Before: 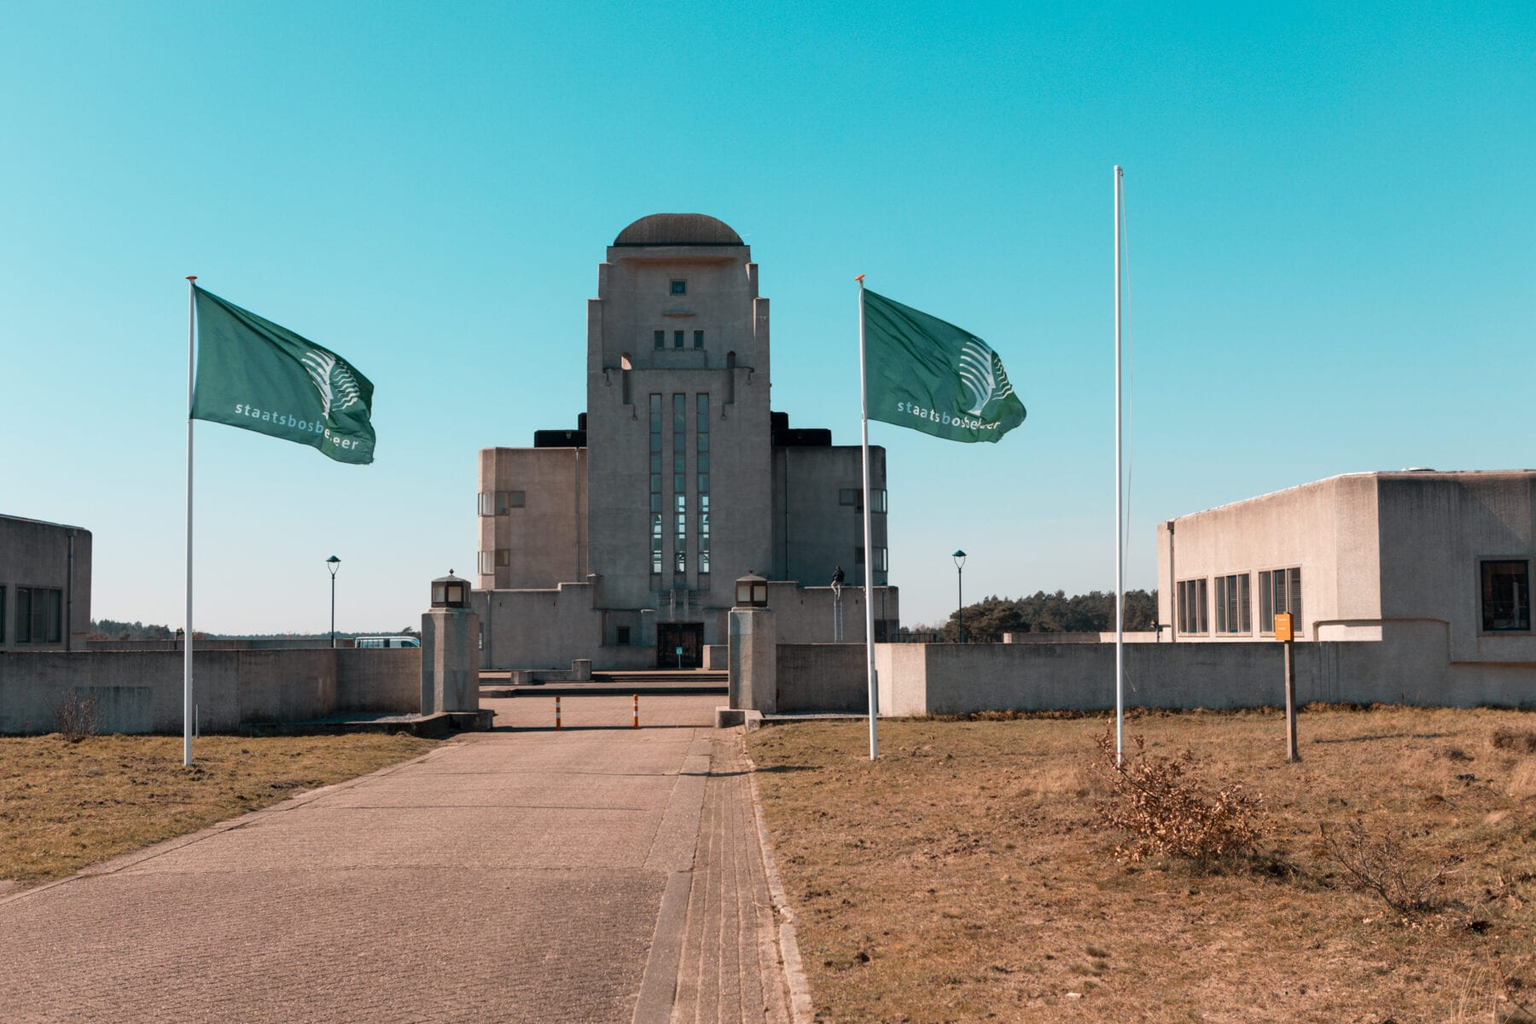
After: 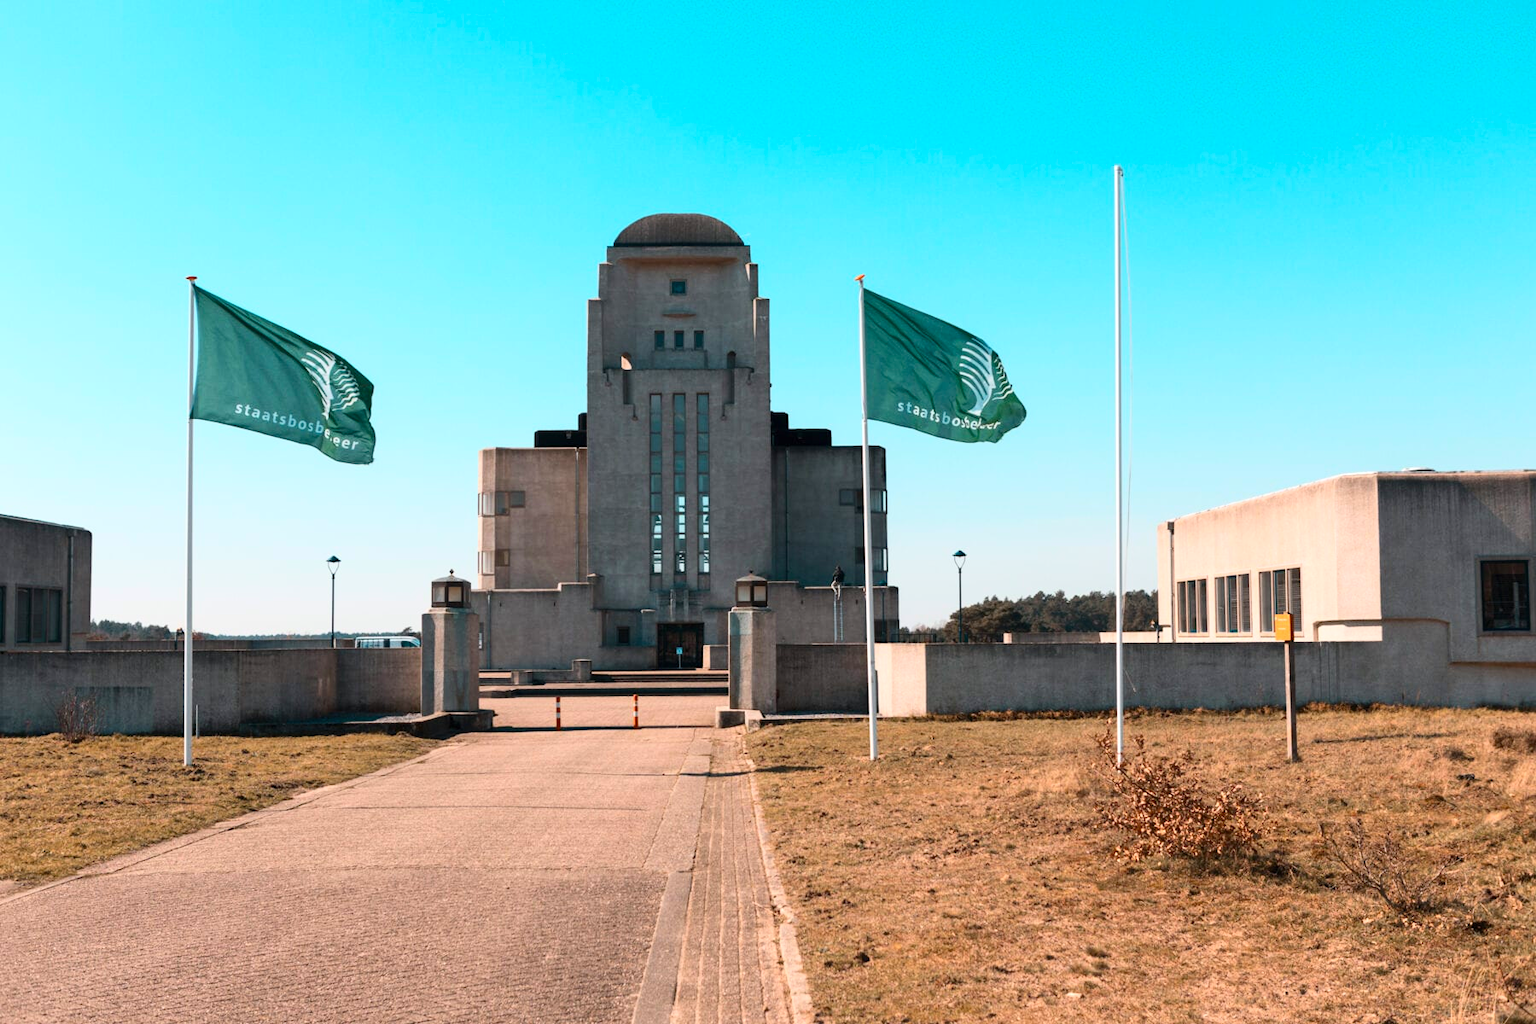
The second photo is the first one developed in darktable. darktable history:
contrast brightness saturation: contrast 0.226, brightness 0.115, saturation 0.288
exposure: exposure 0.129 EV, compensate highlight preservation false
